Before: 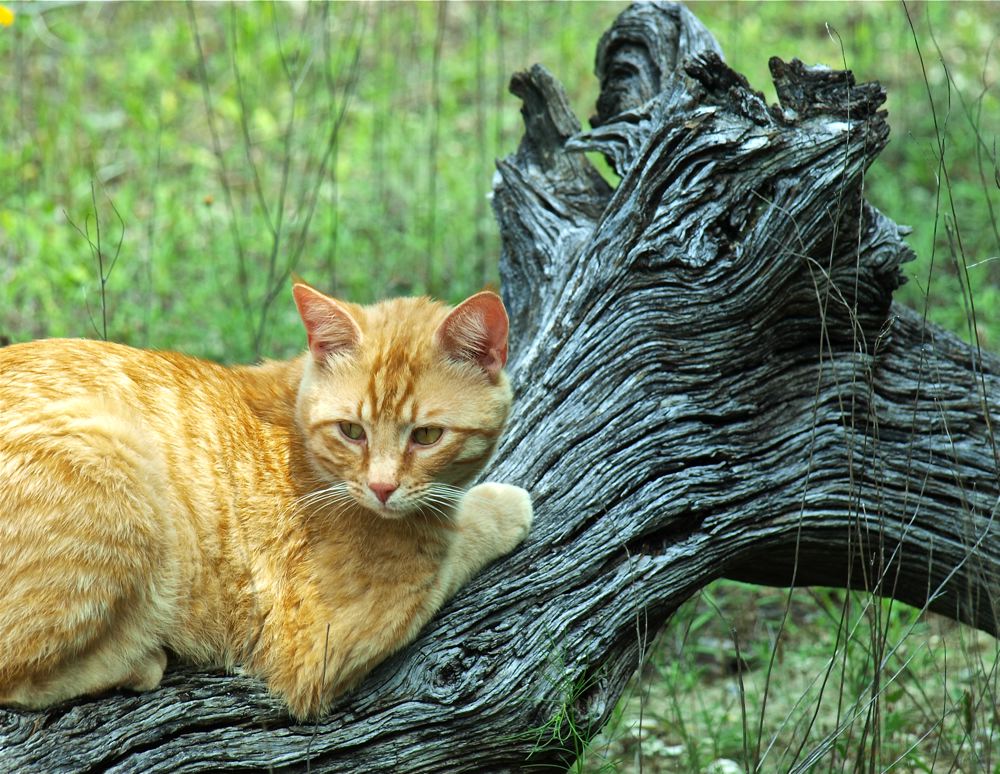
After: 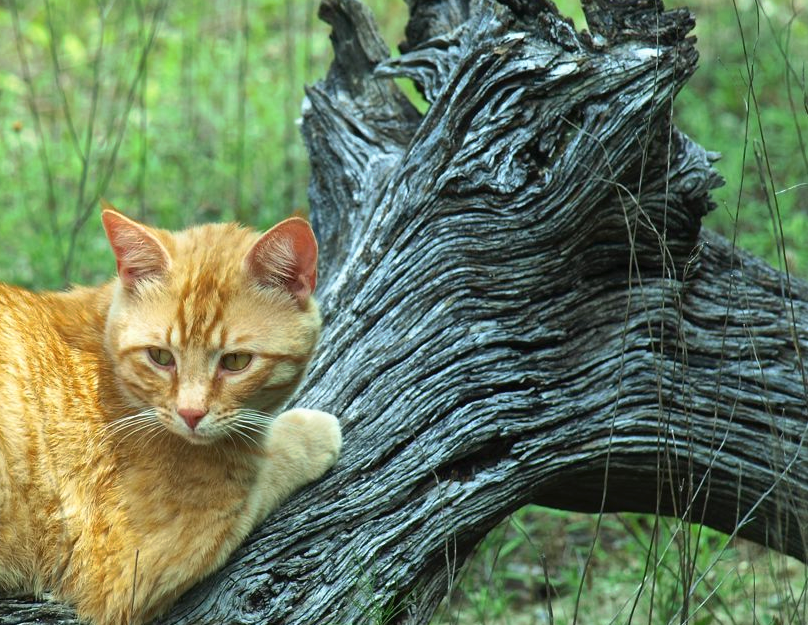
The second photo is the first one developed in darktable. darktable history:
tone curve: curves: ch0 [(0, 0) (0.003, 0.005) (0.011, 0.019) (0.025, 0.04) (0.044, 0.064) (0.069, 0.095) (0.1, 0.129) (0.136, 0.169) (0.177, 0.207) (0.224, 0.247) (0.277, 0.298) (0.335, 0.354) (0.399, 0.416) (0.468, 0.478) (0.543, 0.553) (0.623, 0.634) (0.709, 0.709) (0.801, 0.817) (0.898, 0.912) (1, 1)], preserve colors none
crop: left 19.159%, top 9.58%, bottom 9.58%
contrast brightness saturation: contrast -0.02, brightness -0.01, saturation 0.03
